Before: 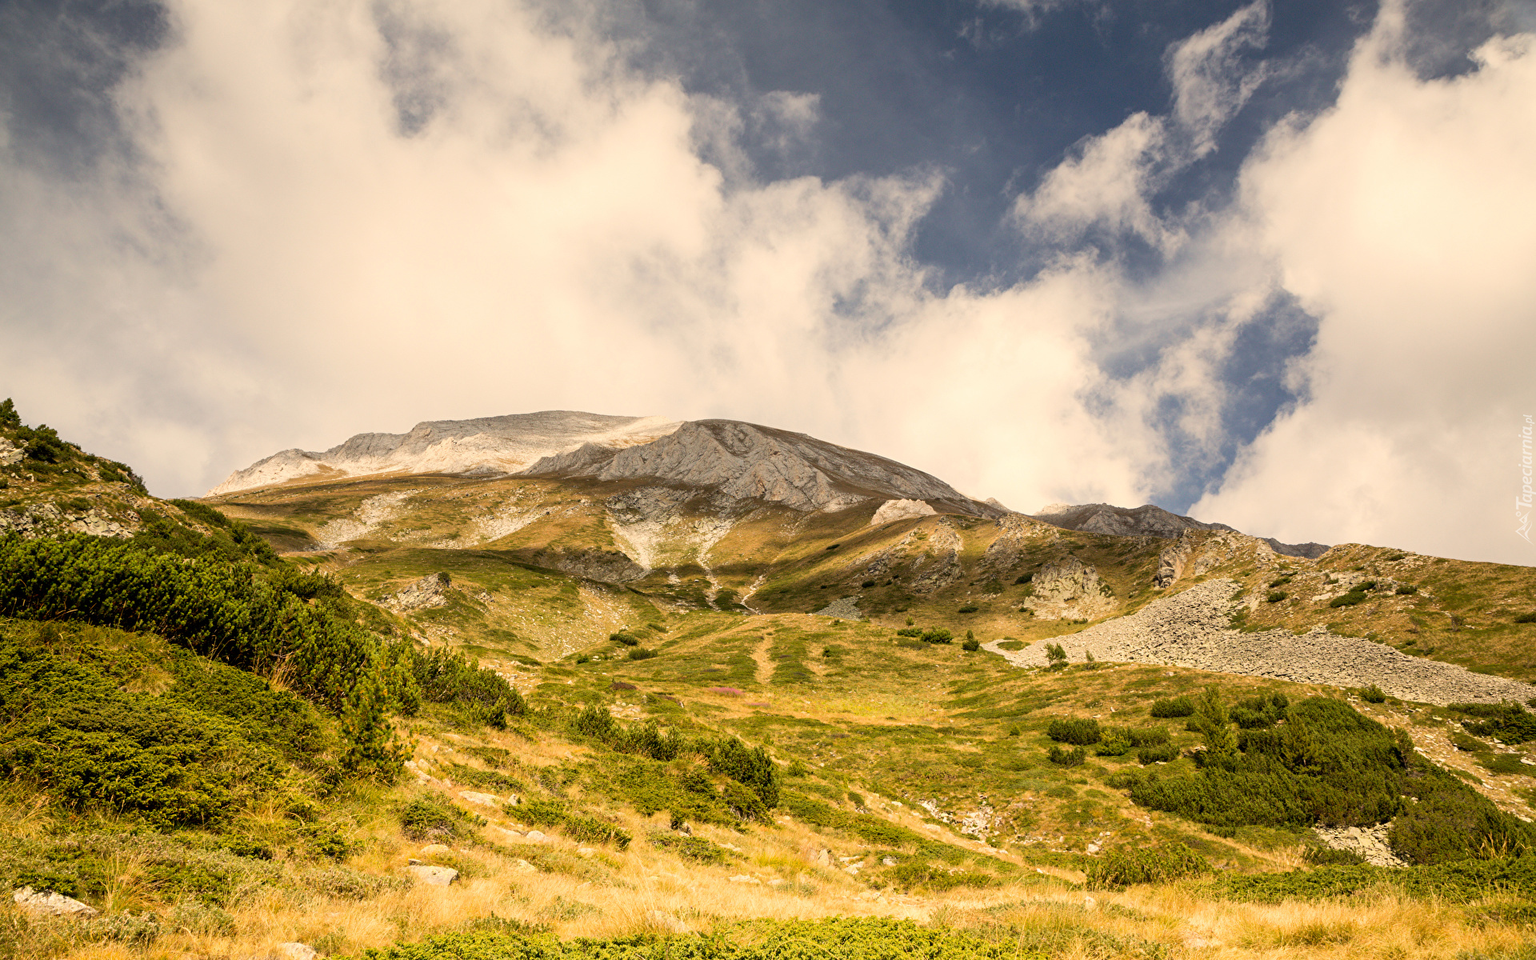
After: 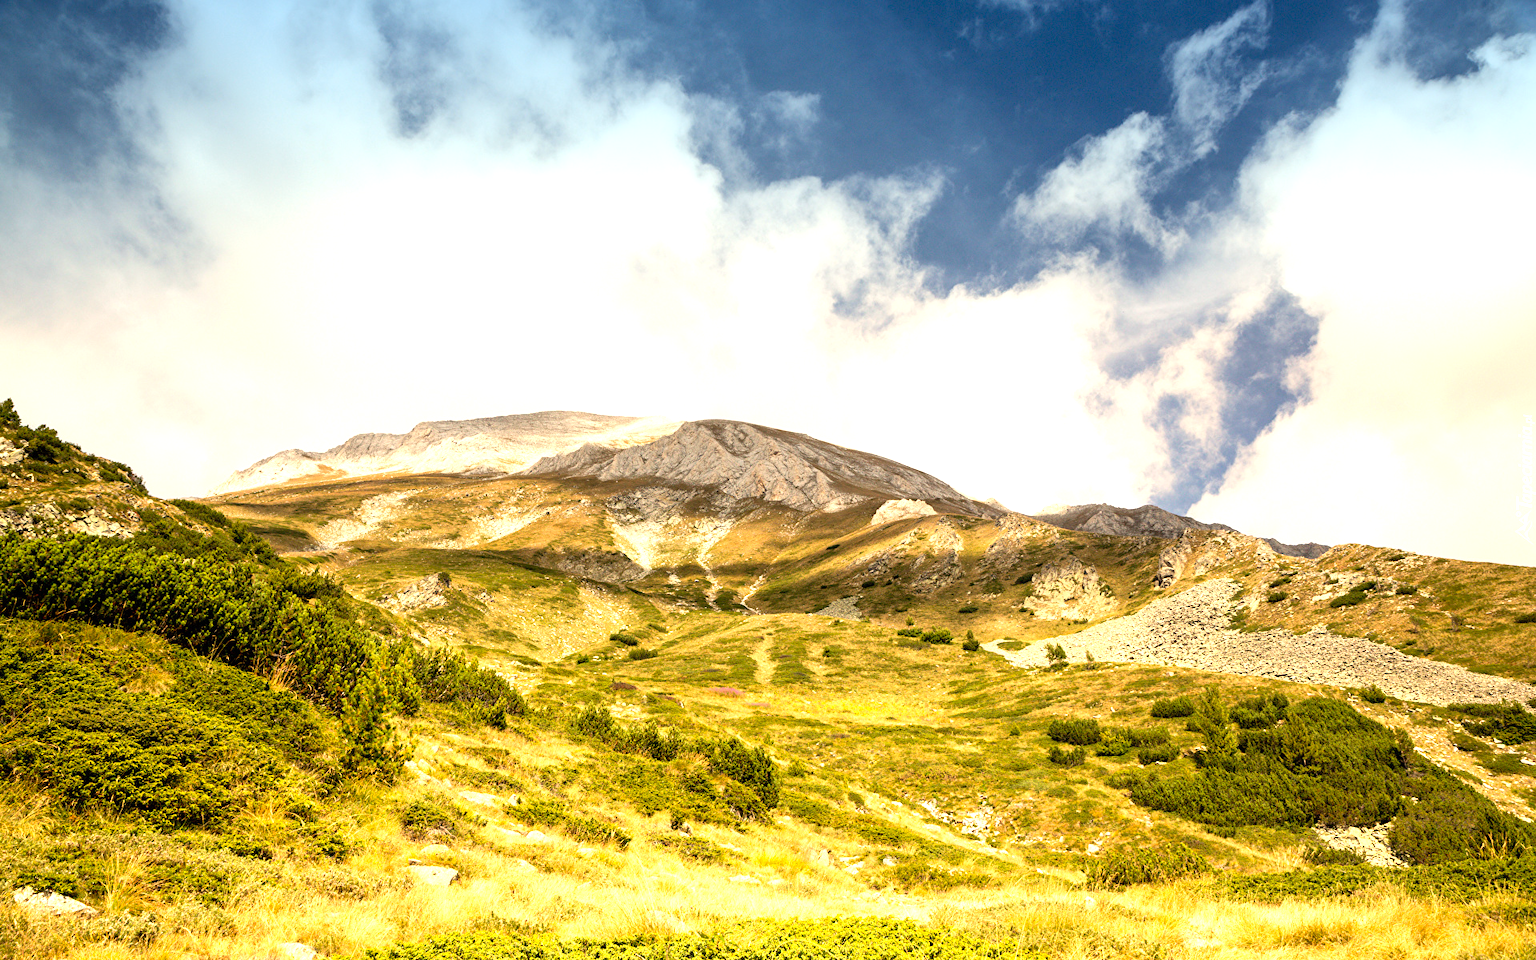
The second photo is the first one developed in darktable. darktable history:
levels: levels [0, 0.394, 0.787]
graduated density: density 2.02 EV, hardness 44%, rotation 0.374°, offset 8.21, hue 208.8°, saturation 97%
